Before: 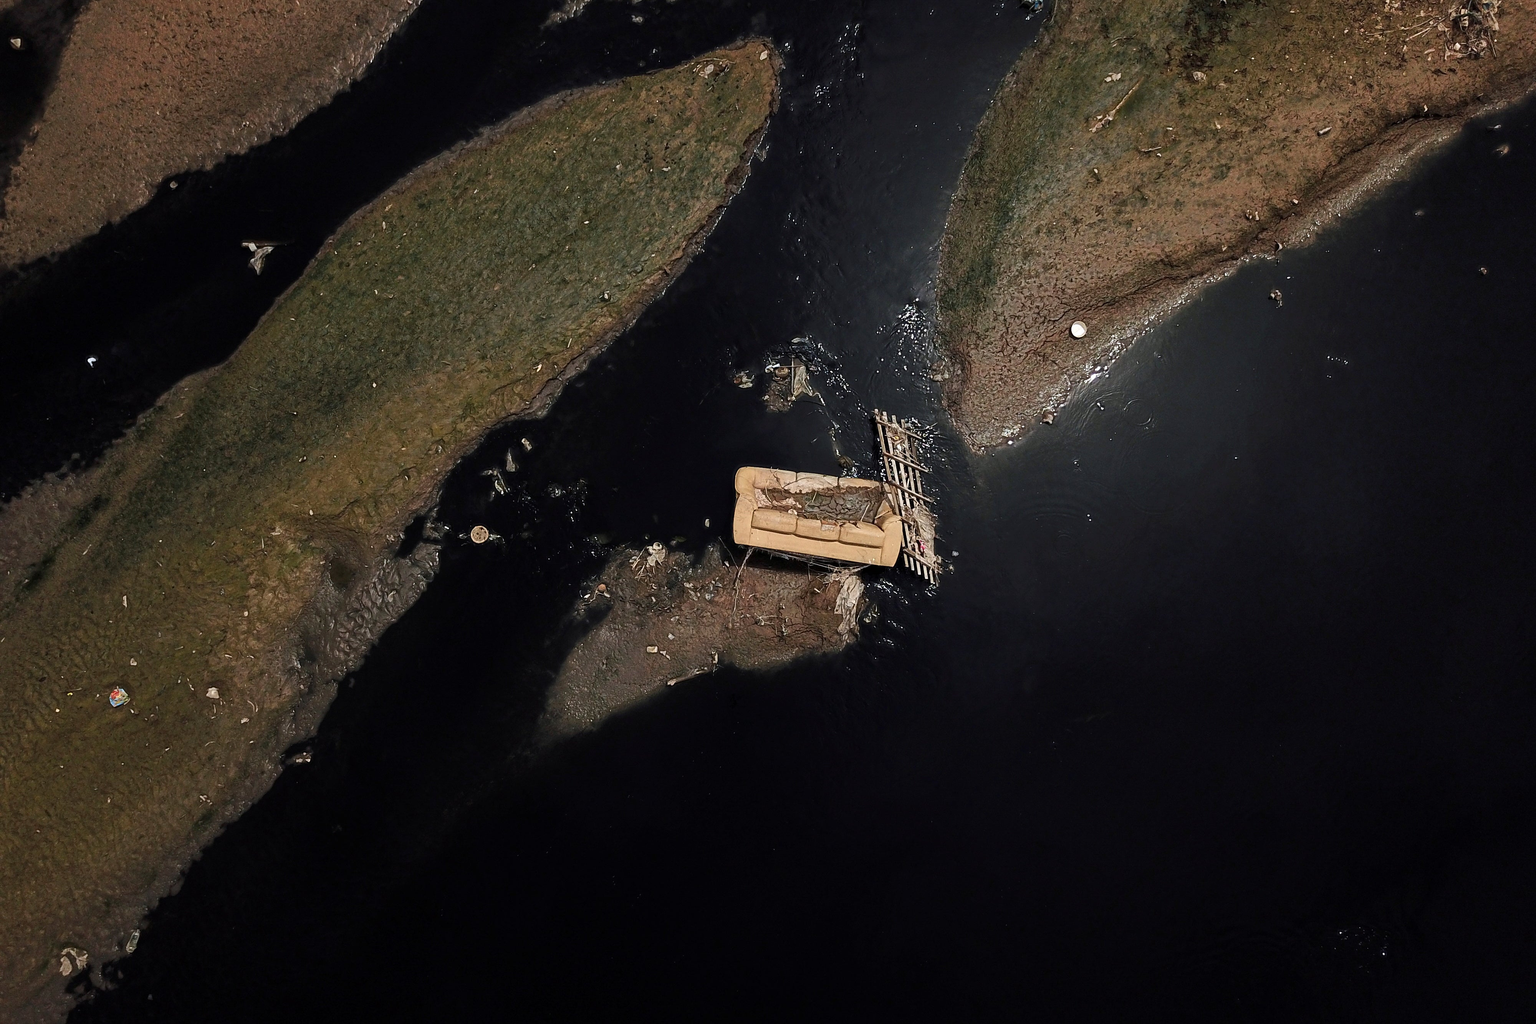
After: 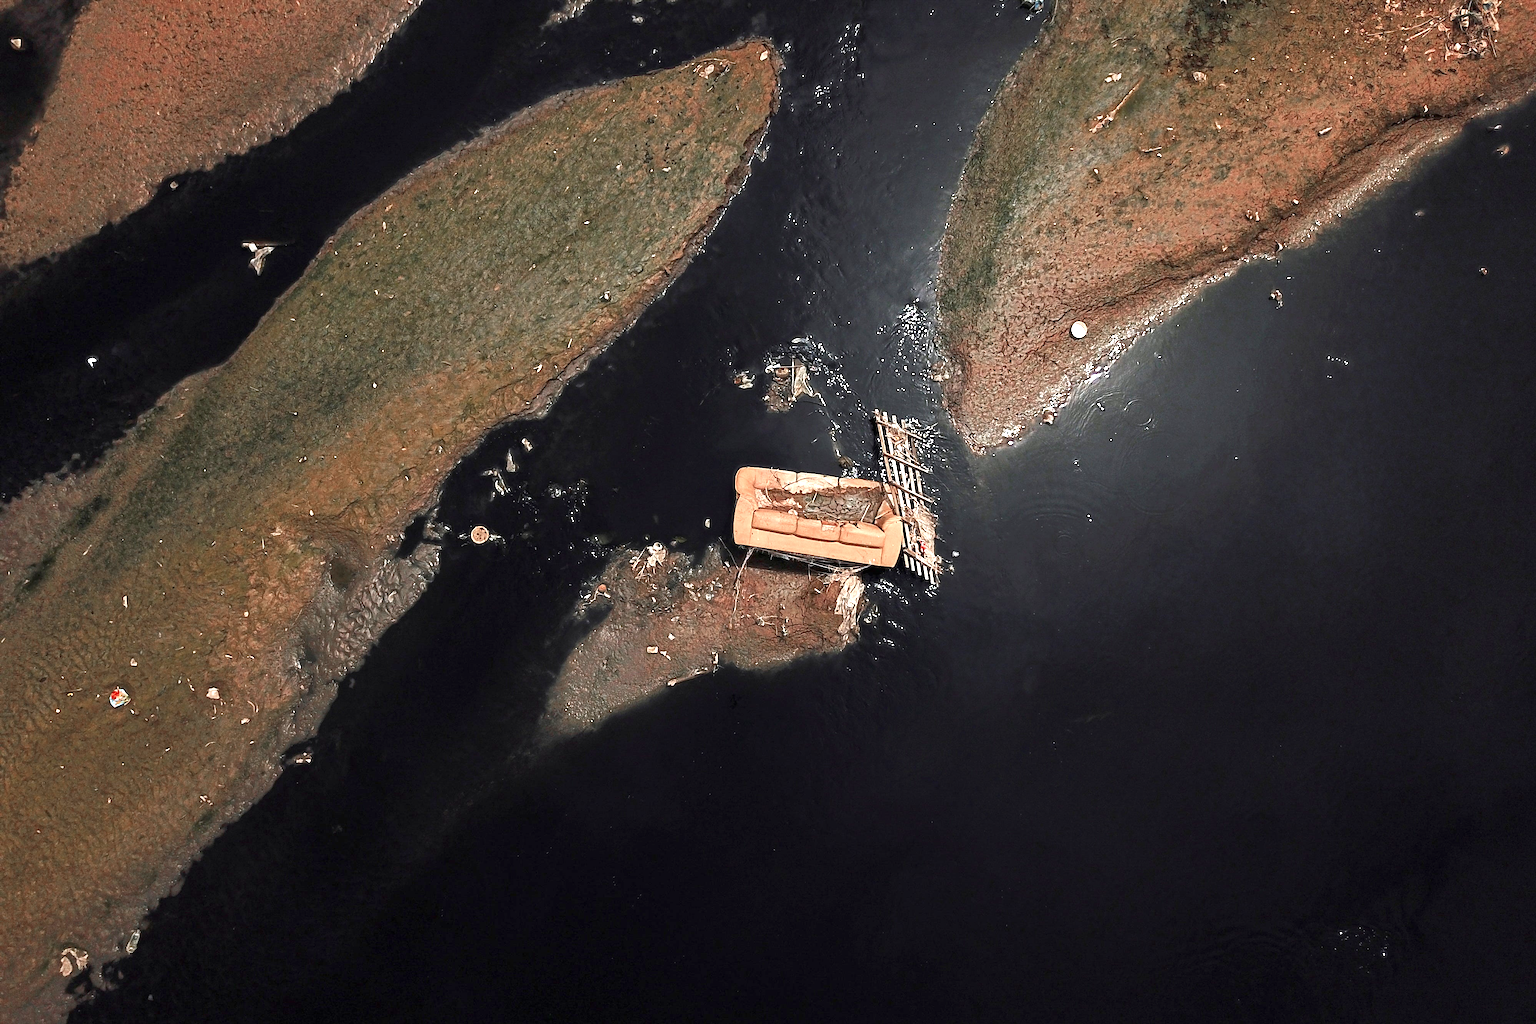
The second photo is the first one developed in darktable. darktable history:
exposure: black level correction 0, exposure 1.5 EV, compensate highlight preservation false
color zones: curves: ch0 [(0, 0.299) (0.25, 0.383) (0.456, 0.352) (0.736, 0.571)]; ch1 [(0, 0.63) (0.151, 0.568) (0.254, 0.416) (0.47, 0.558) (0.732, 0.37) (0.909, 0.492)]; ch2 [(0.004, 0.604) (0.158, 0.443) (0.257, 0.403) (0.761, 0.468)]
